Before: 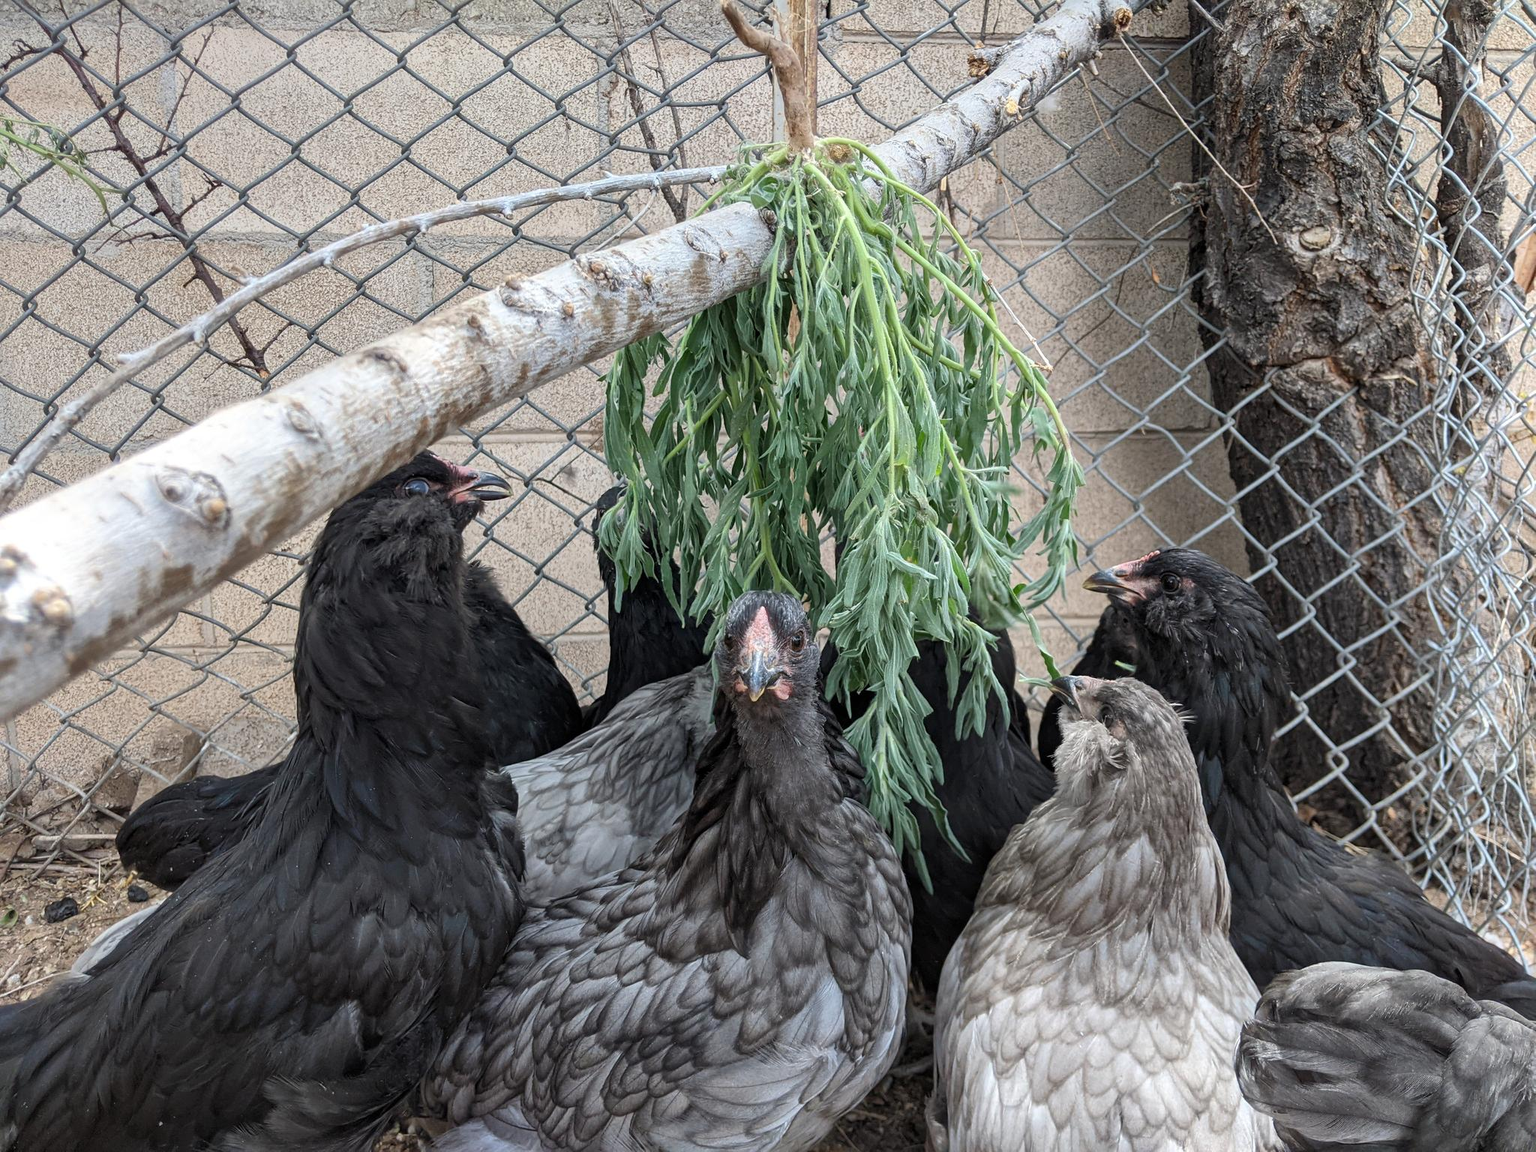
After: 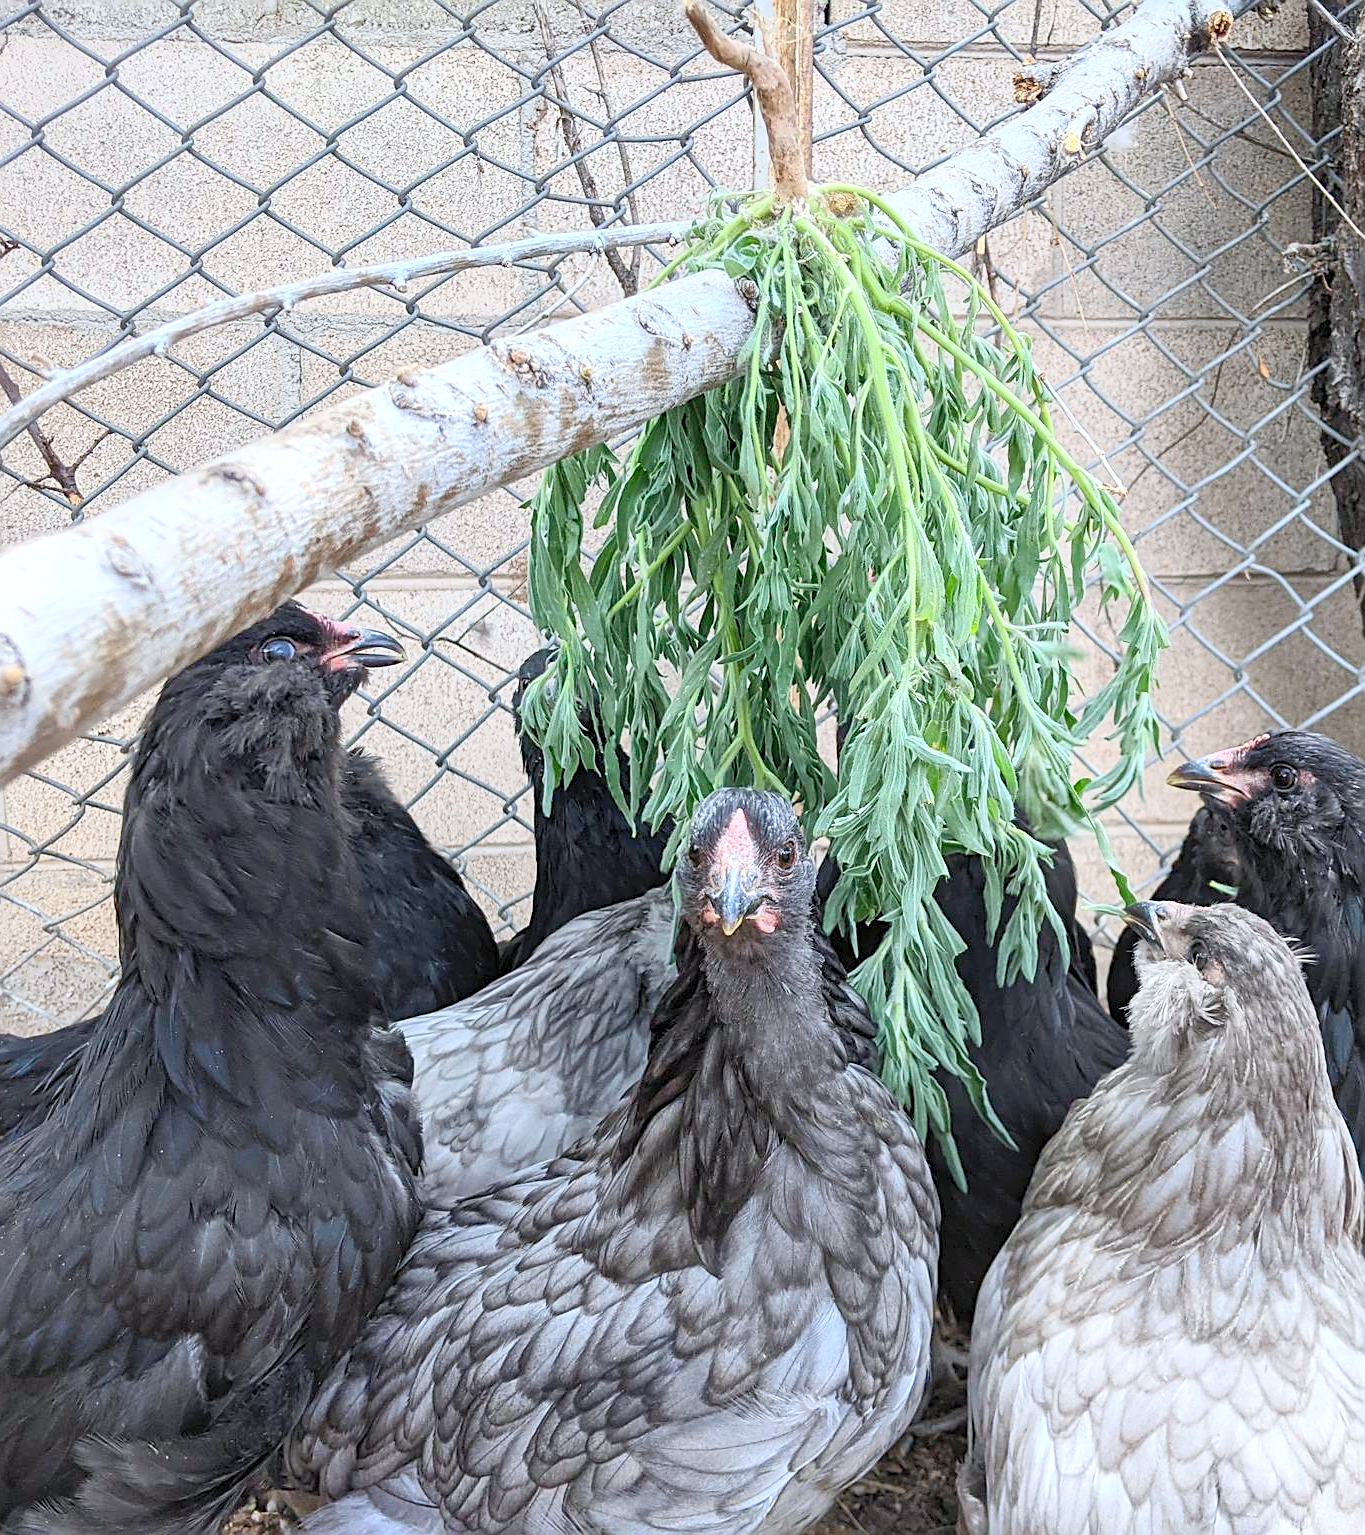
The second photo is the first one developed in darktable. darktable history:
crop and rotate: left 13.537%, right 19.796%
sharpen: on, module defaults
levels: levels [0, 0.43, 0.984]
contrast brightness saturation: contrast 0.2, brightness 0.15, saturation 0.14
white balance: red 0.974, blue 1.044
